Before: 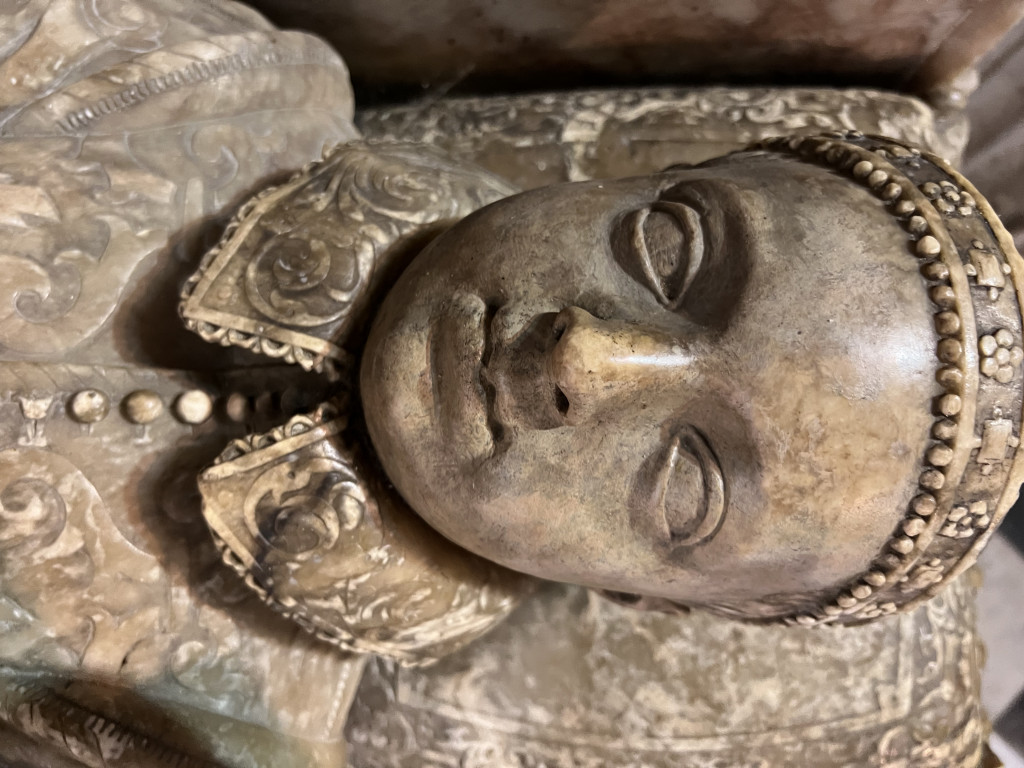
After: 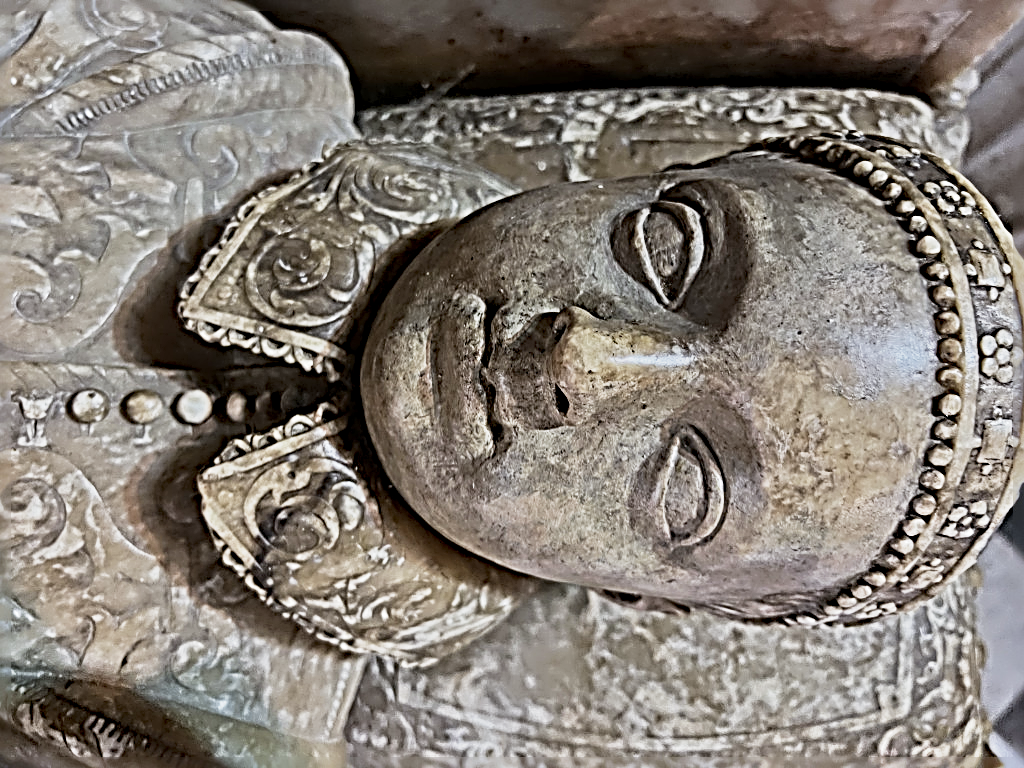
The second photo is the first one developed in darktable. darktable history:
base curve: curves: ch0 [(0, 0) (0.088, 0.125) (0.176, 0.251) (0.354, 0.501) (0.613, 0.749) (1, 0.877)], preserve colors none
white balance: red 0.924, blue 1.095
tone equalizer: -8 EV -0.002 EV, -7 EV 0.005 EV, -6 EV -0.008 EV, -5 EV 0.007 EV, -4 EV -0.042 EV, -3 EV -0.233 EV, -2 EV -0.662 EV, -1 EV -0.983 EV, +0 EV -0.969 EV, smoothing diameter 2%, edges refinement/feathering 20, mask exposure compensation -1.57 EV, filter diffusion 5
sharpen: radius 4.001, amount 2
